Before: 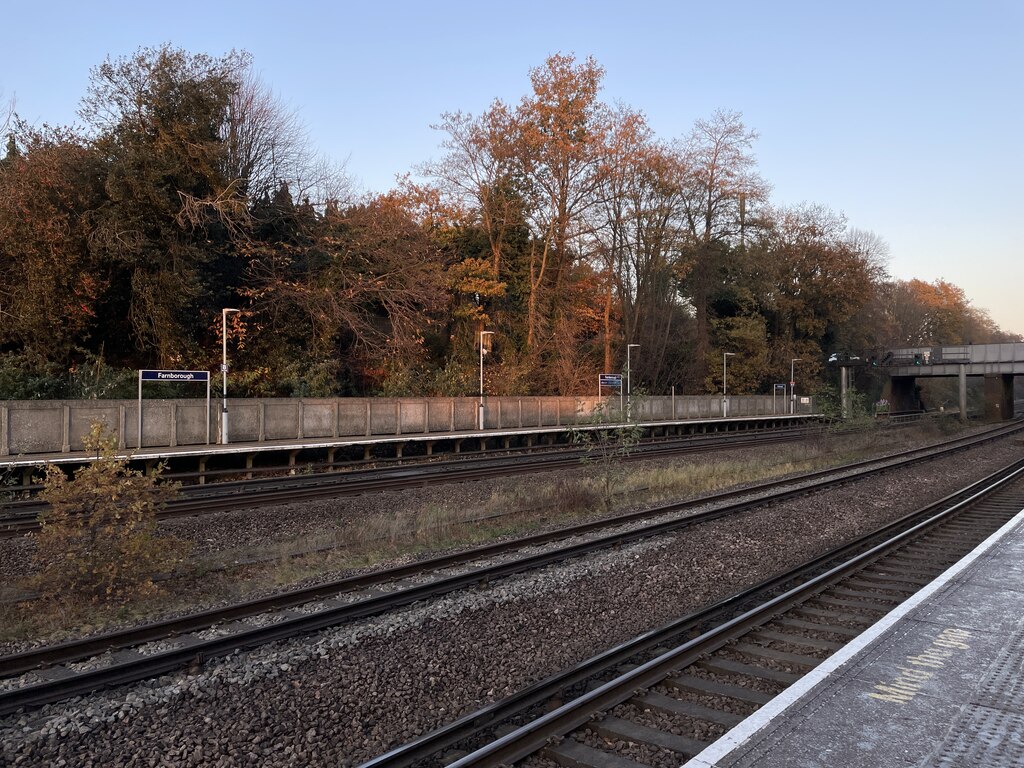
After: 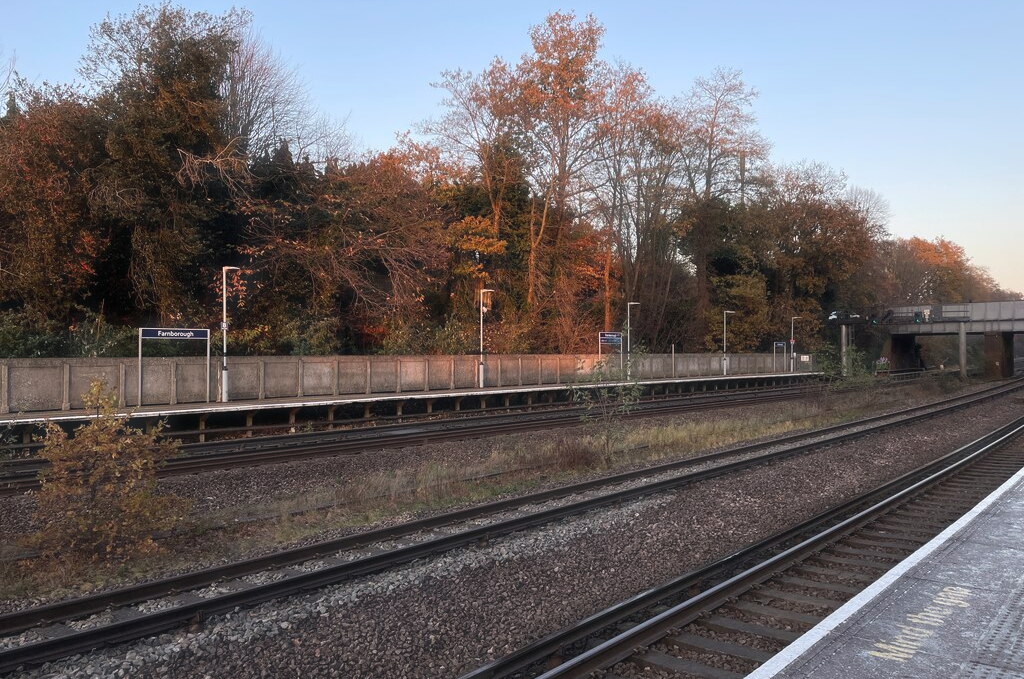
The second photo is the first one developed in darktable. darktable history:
tone equalizer: on, module defaults
haze removal: strength -0.109, compatibility mode true, adaptive false
crop and rotate: top 5.572%, bottom 5.9%
